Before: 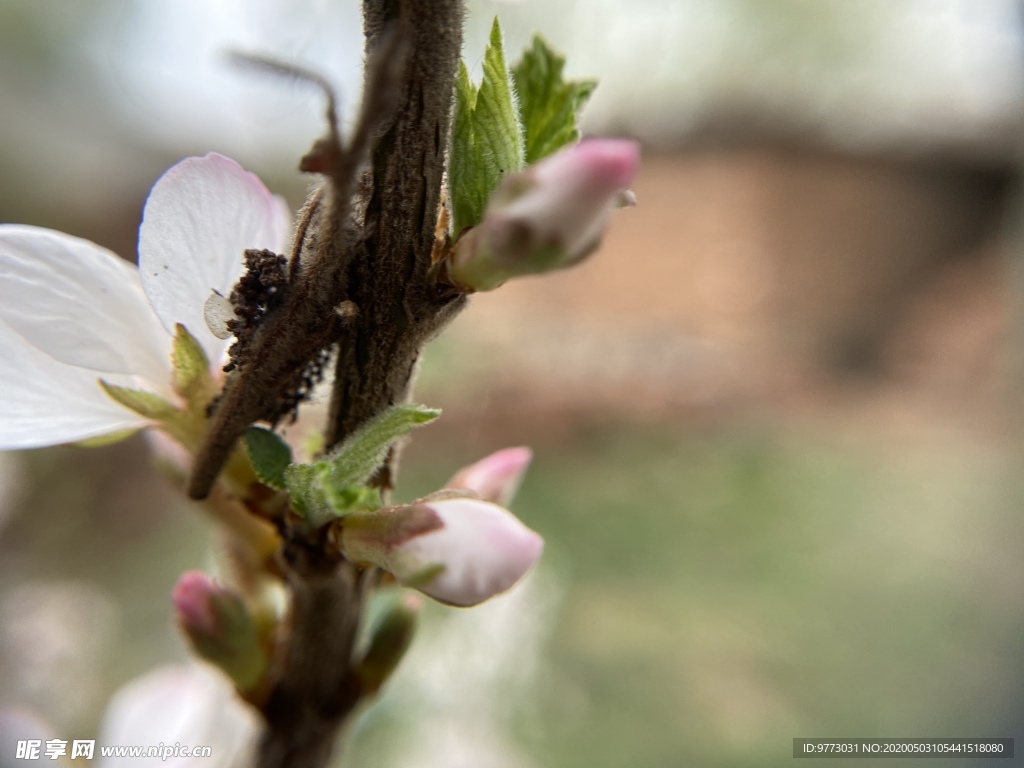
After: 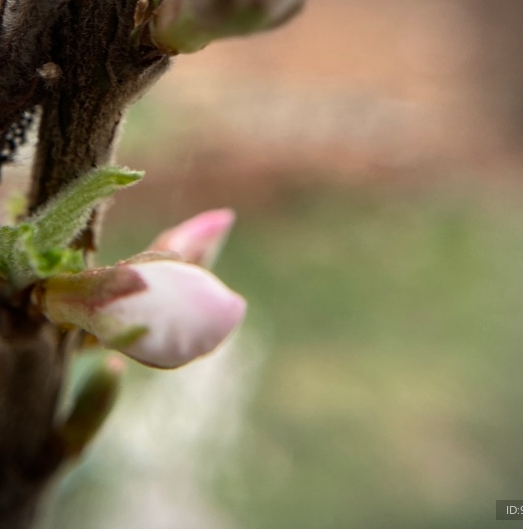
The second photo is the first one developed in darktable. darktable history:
vignetting: brightness -0.401, saturation -0.302
crop and rotate: left 29.049%, top 31.01%, right 19.864%
